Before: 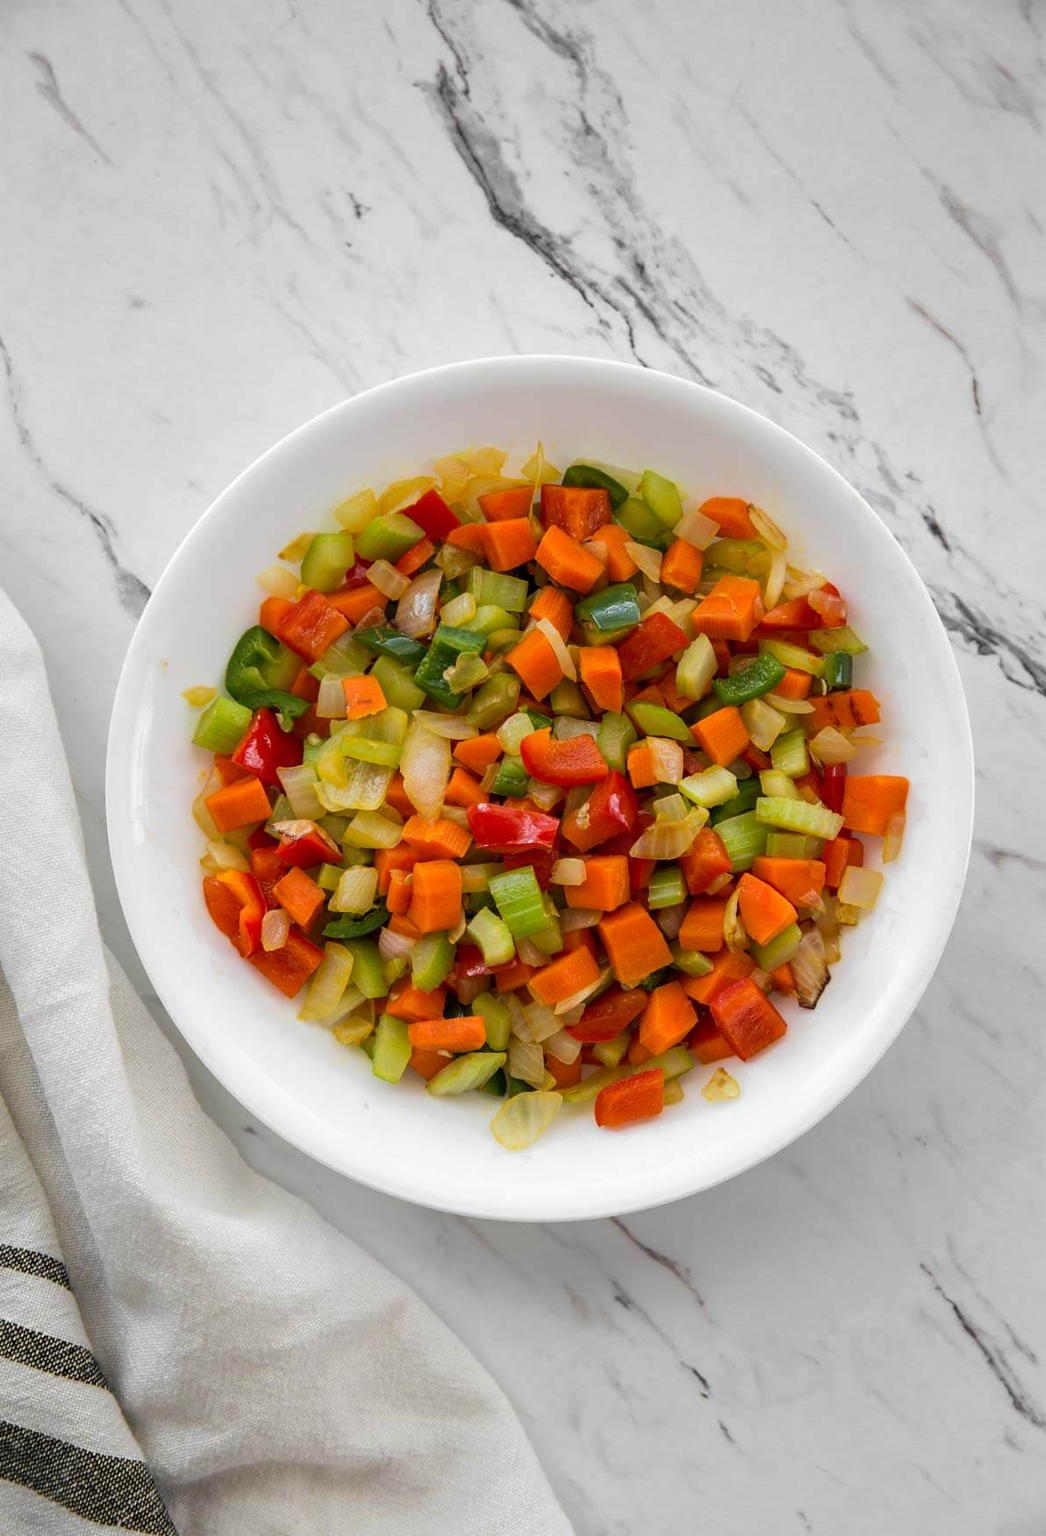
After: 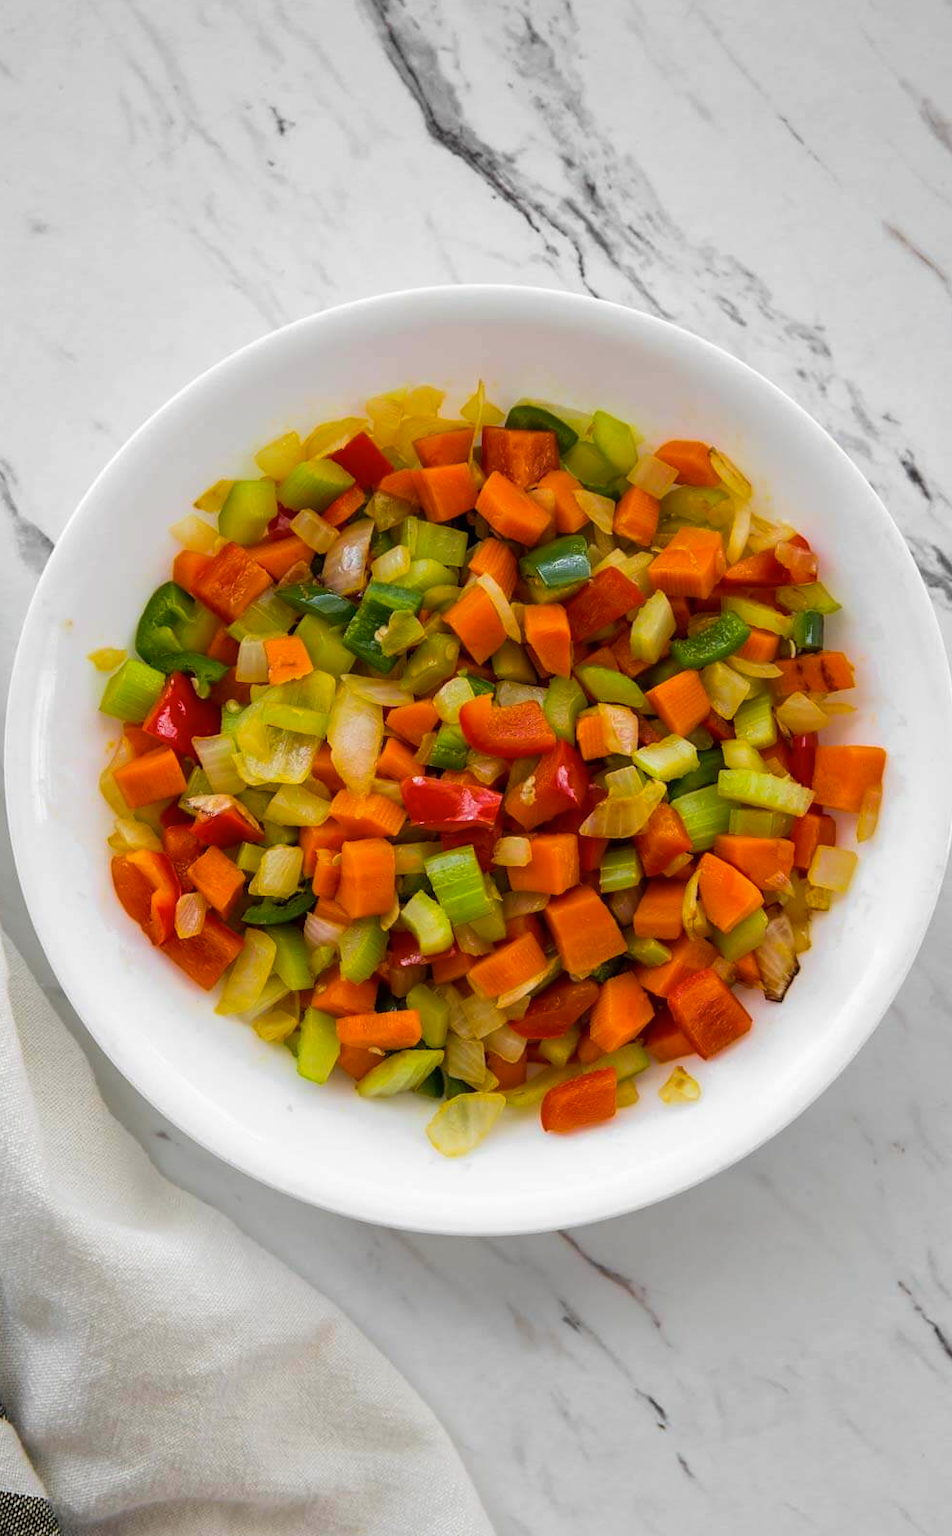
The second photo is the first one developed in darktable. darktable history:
crop: left 9.764%, top 6.255%, right 7.225%, bottom 2.564%
color balance rgb: perceptual saturation grading › global saturation 19.875%, global vibrance 20%
contrast brightness saturation: saturation -0.061
